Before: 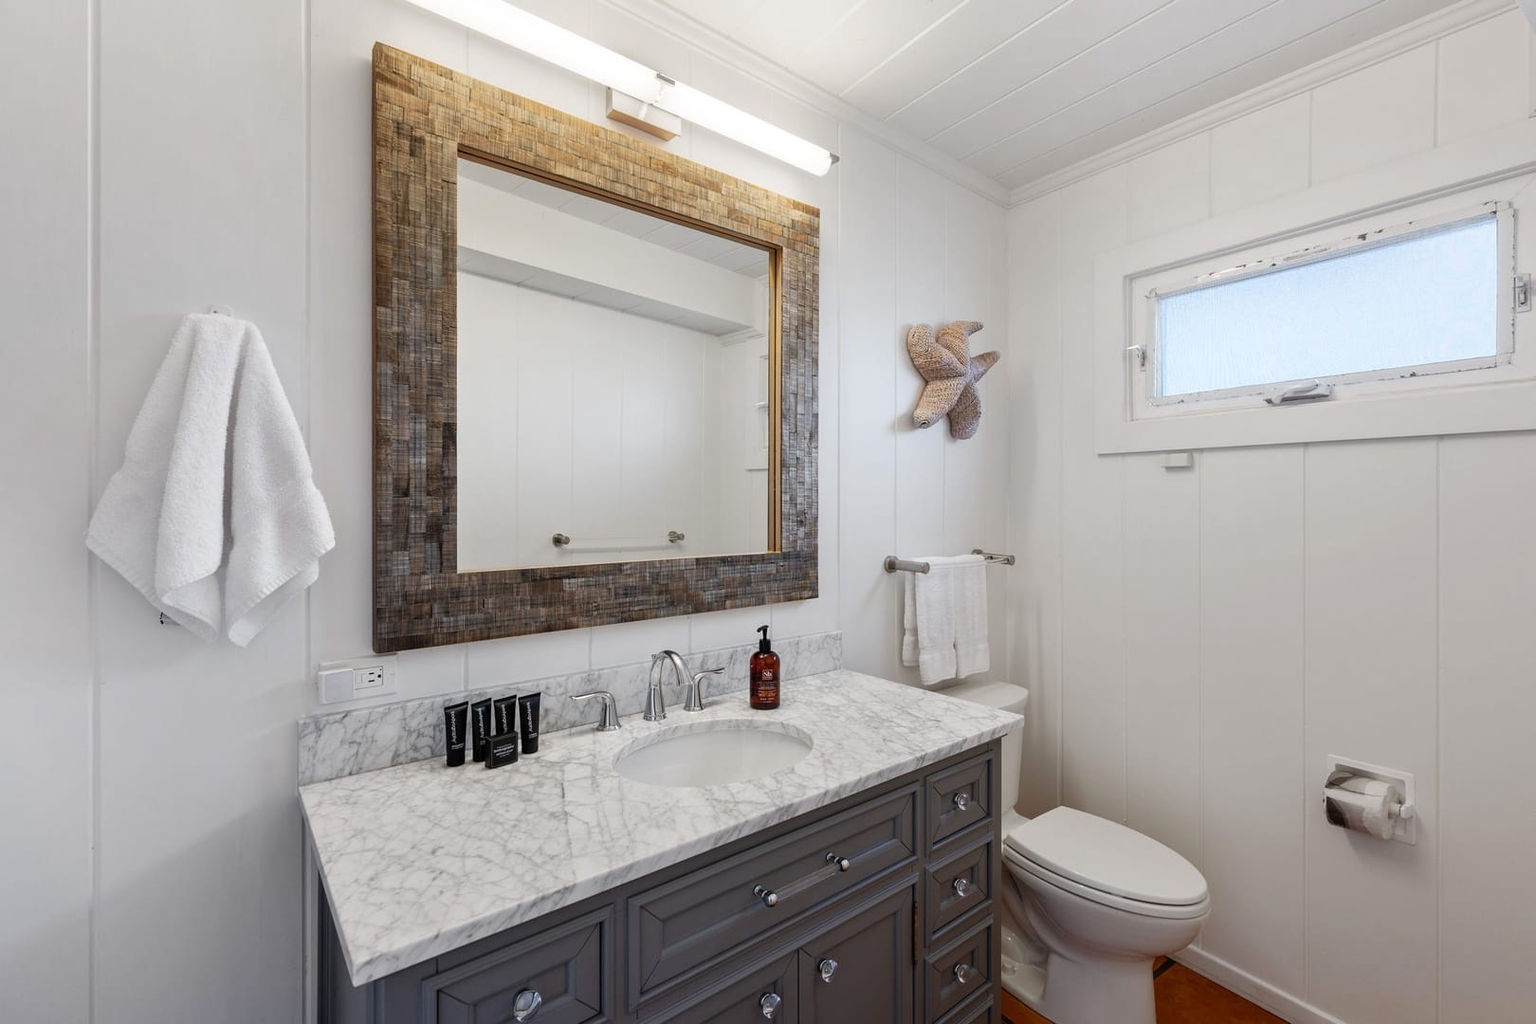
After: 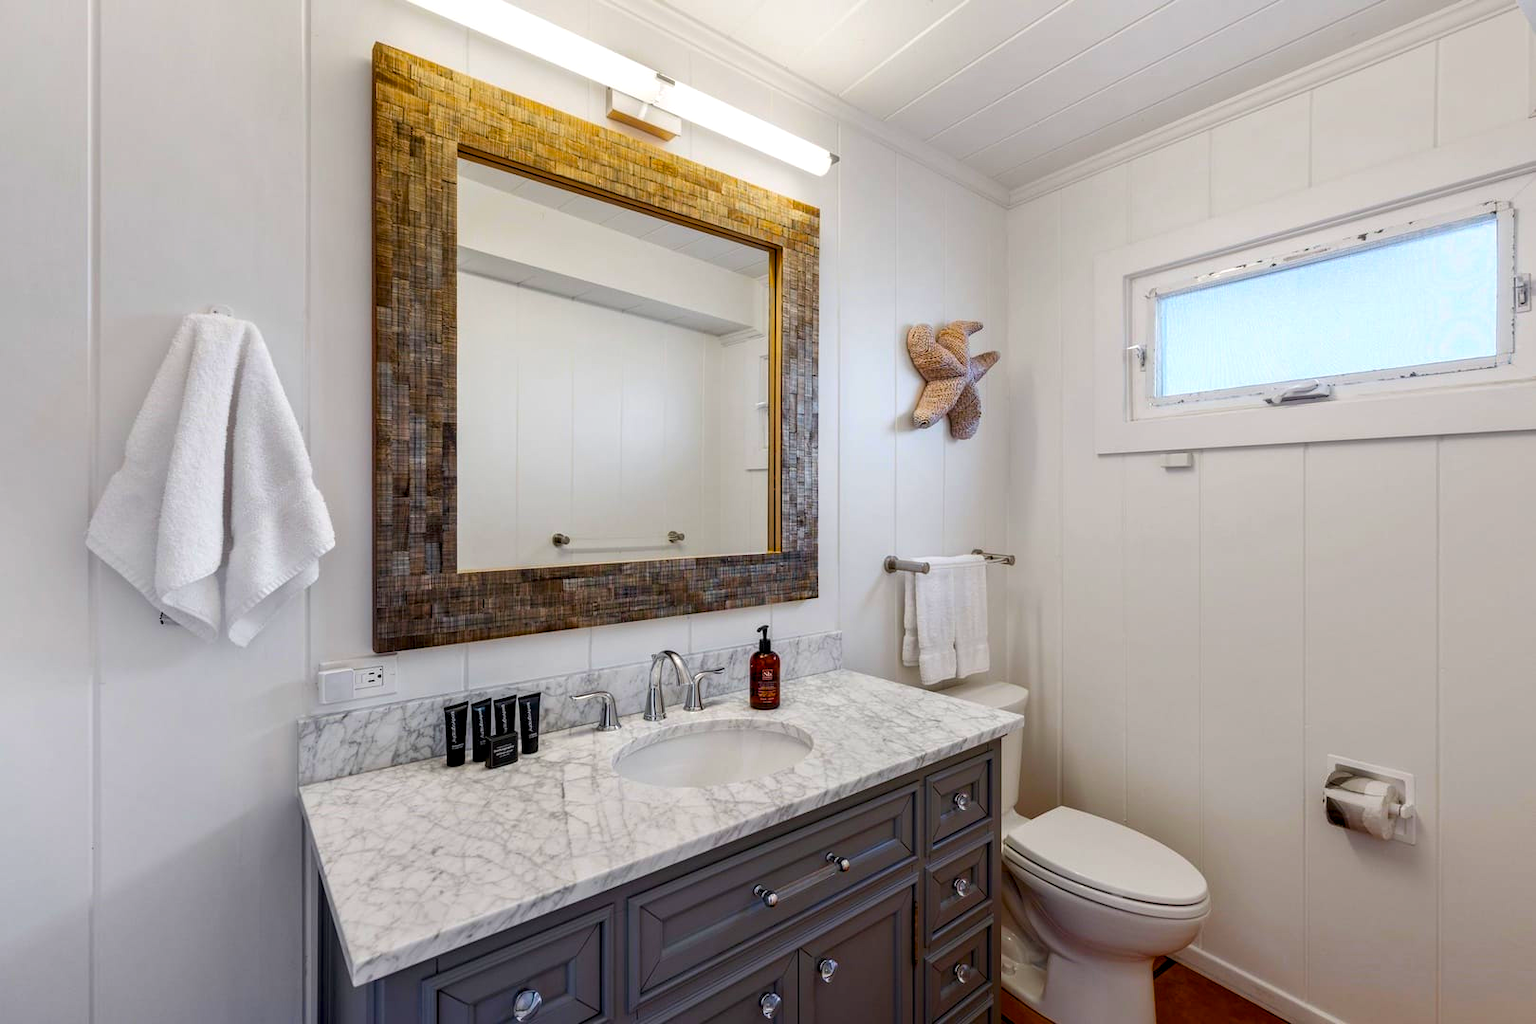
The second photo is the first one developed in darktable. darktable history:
color balance rgb: global offset › hue 170.97°, perceptual saturation grading › global saturation 30.403%, global vibrance 42.526%
local contrast: shadows 93%, midtone range 0.496
